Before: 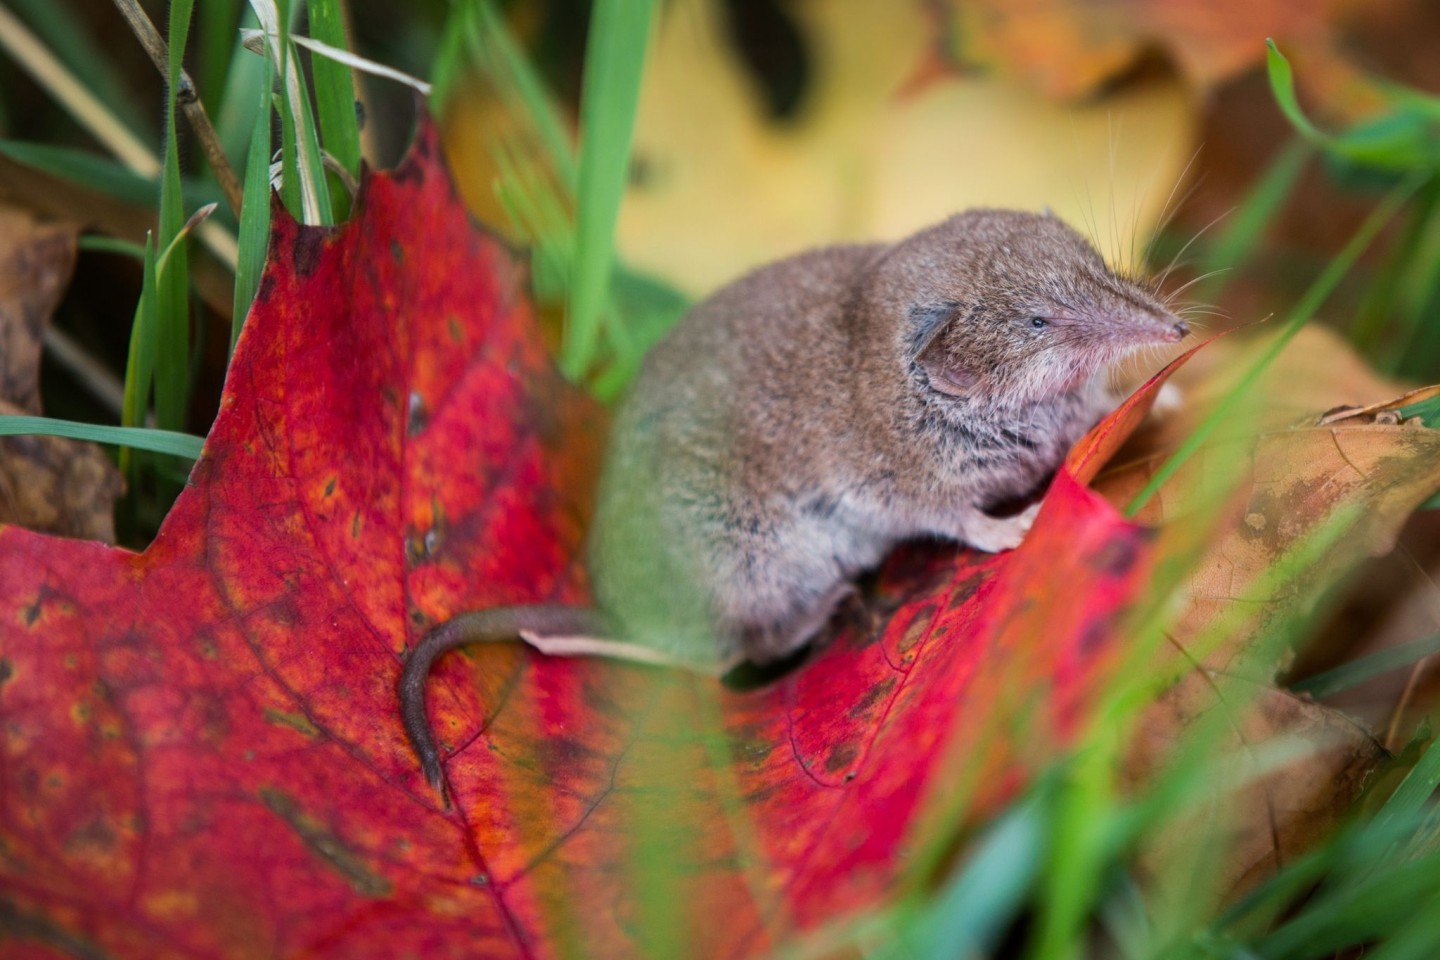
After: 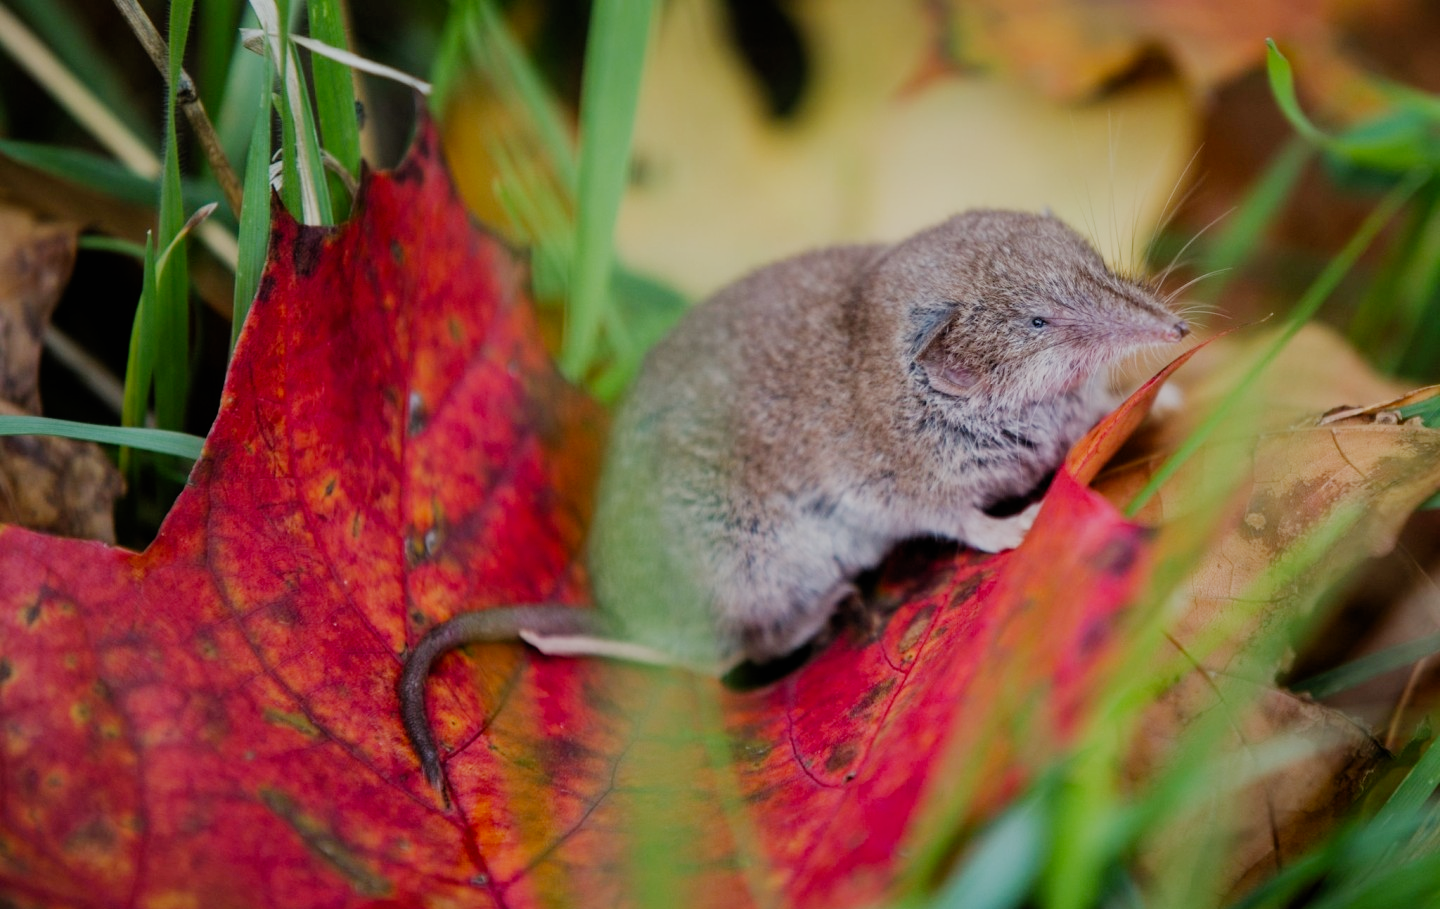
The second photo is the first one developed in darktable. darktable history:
filmic rgb: black relative exposure -7.65 EV, white relative exposure 4.56 EV, hardness 3.61, add noise in highlights 0.001, preserve chrominance no, color science v3 (2019), use custom middle-gray values true, contrast in highlights soft
crop and rotate: top 0.011%, bottom 5.282%
shadows and highlights: shadows 4.11, highlights -16.54, soften with gaussian
